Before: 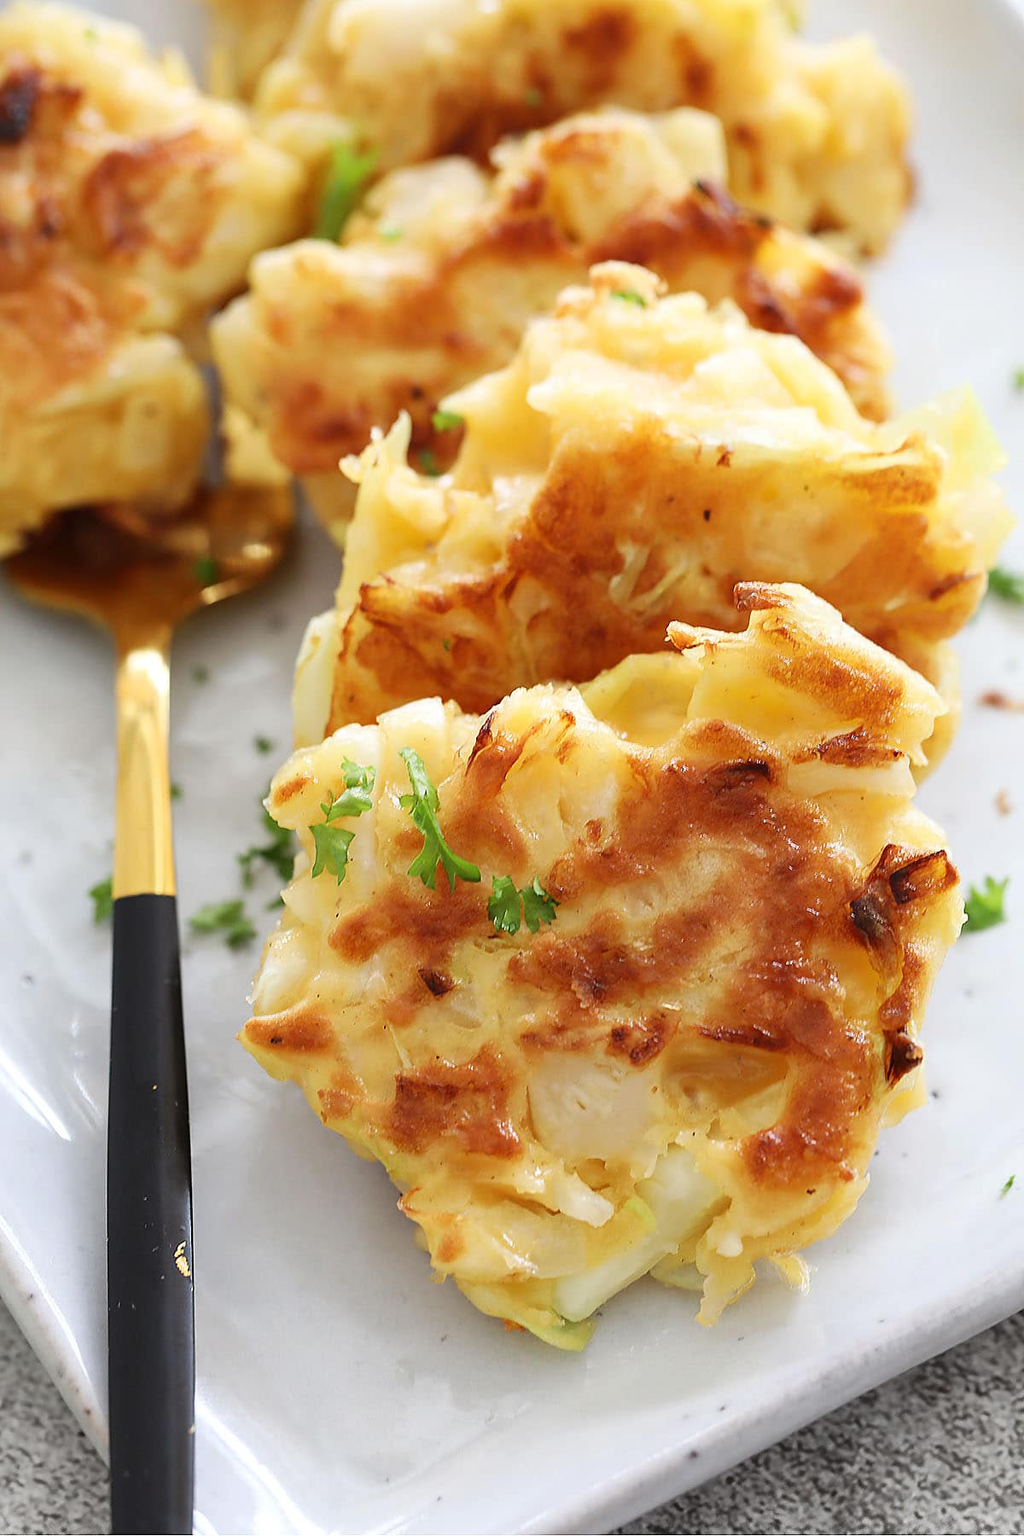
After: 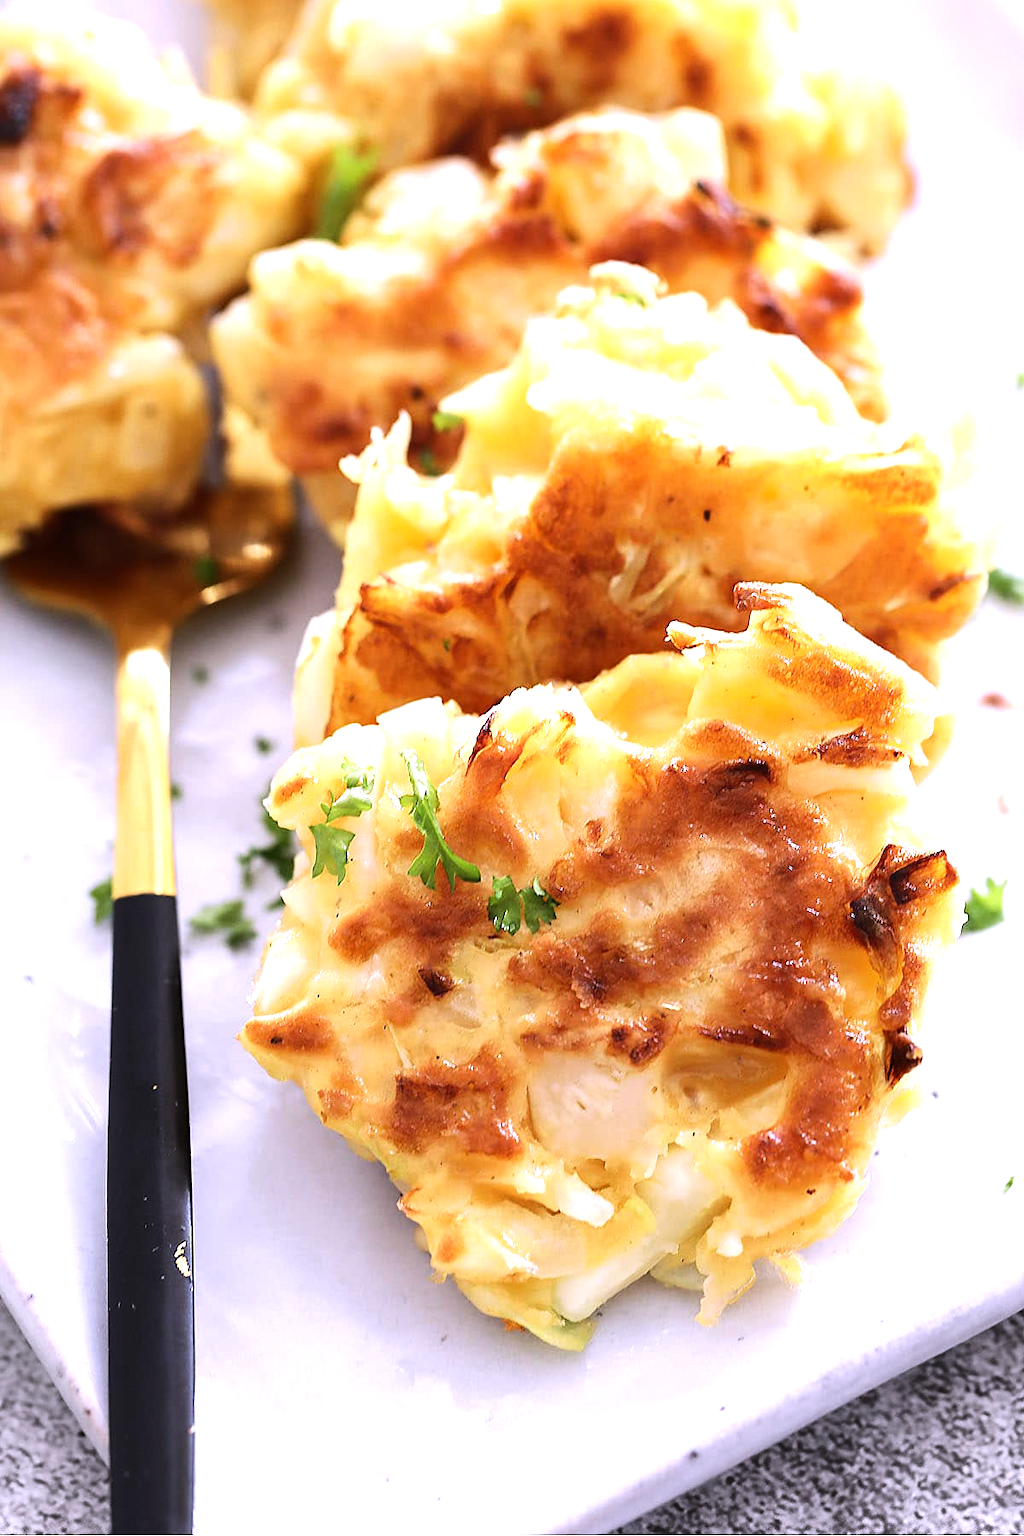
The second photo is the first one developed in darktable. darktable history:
white balance: red 1.042, blue 1.17
tone equalizer: -8 EV -0.75 EV, -7 EV -0.7 EV, -6 EV -0.6 EV, -5 EV -0.4 EV, -3 EV 0.4 EV, -2 EV 0.6 EV, -1 EV 0.7 EV, +0 EV 0.75 EV, edges refinement/feathering 500, mask exposure compensation -1.57 EV, preserve details no
